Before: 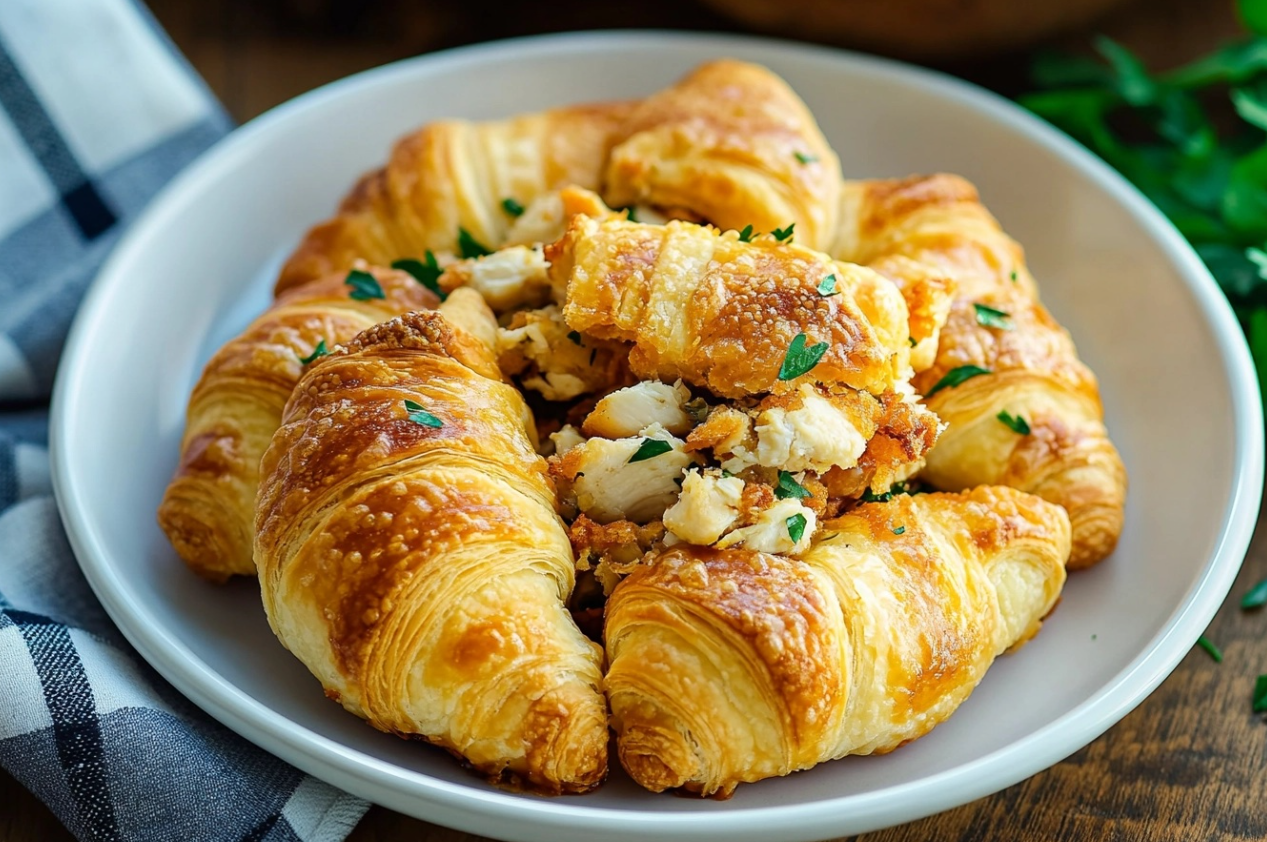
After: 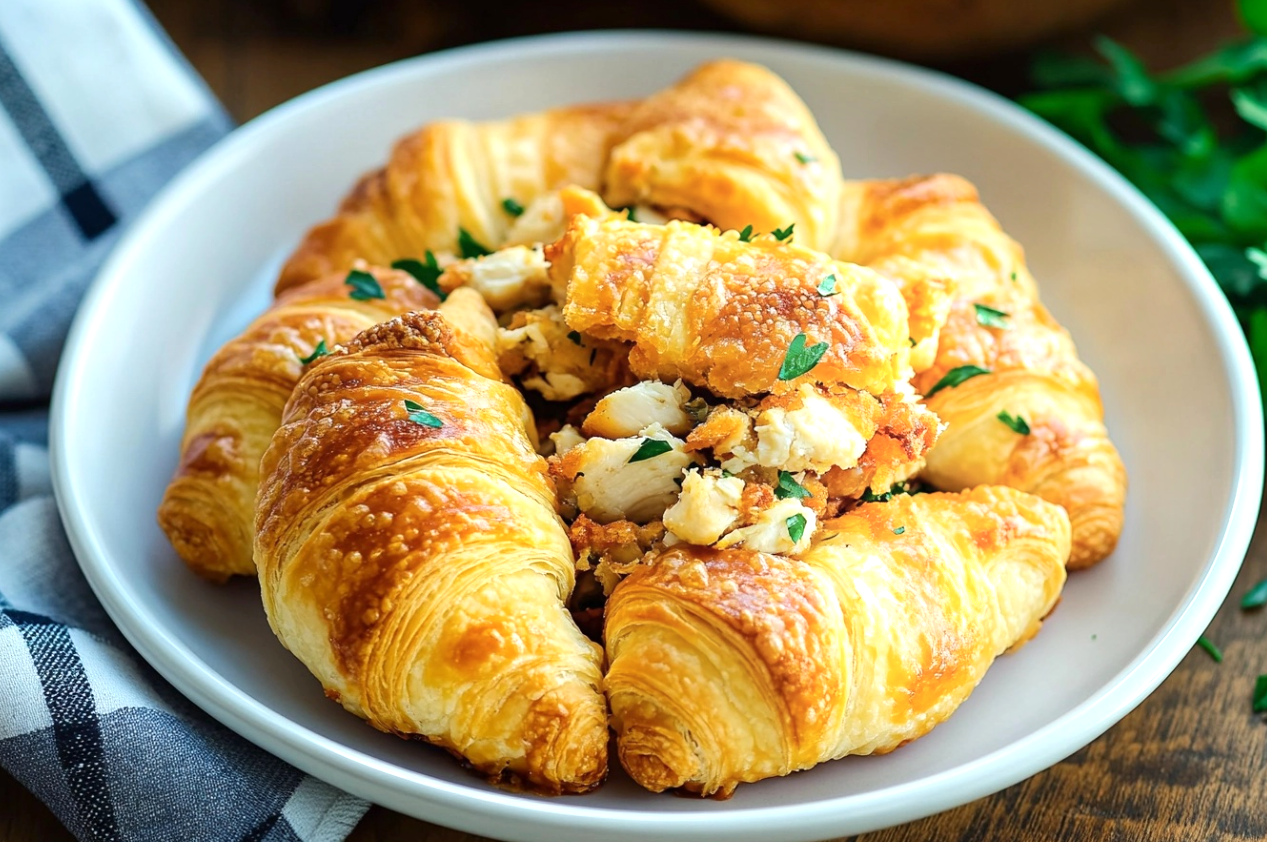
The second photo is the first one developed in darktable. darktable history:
exposure: exposure 0.378 EV, compensate highlight preservation false
shadows and highlights: shadows -24.11, highlights 51.23, soften with gaussian
